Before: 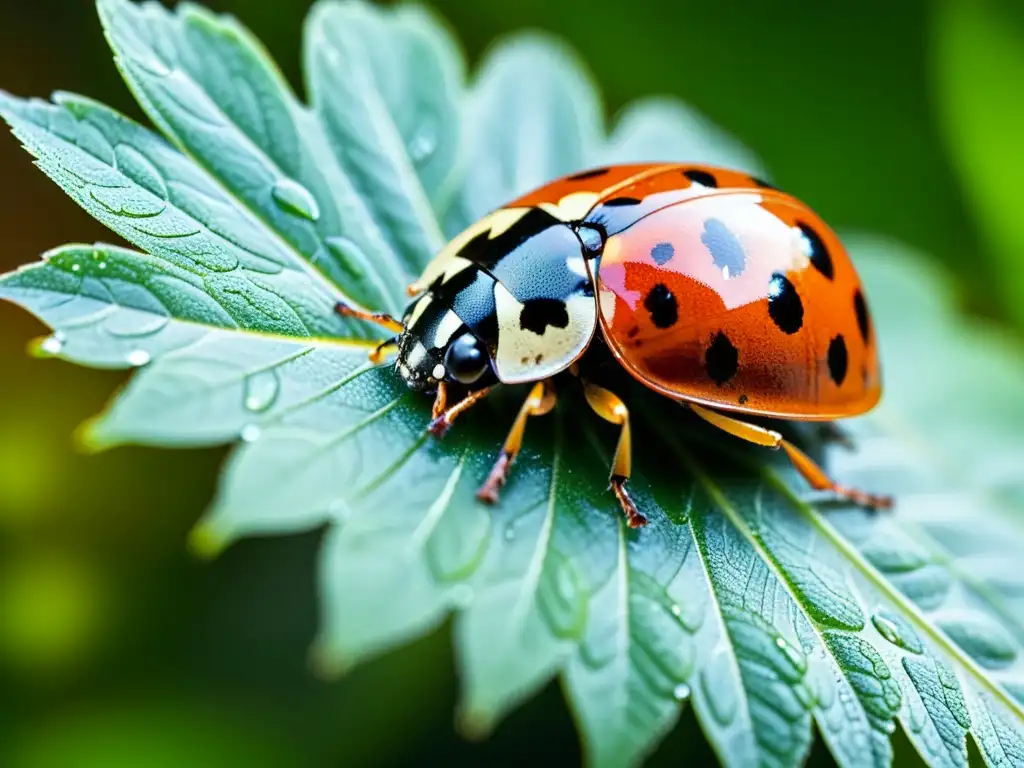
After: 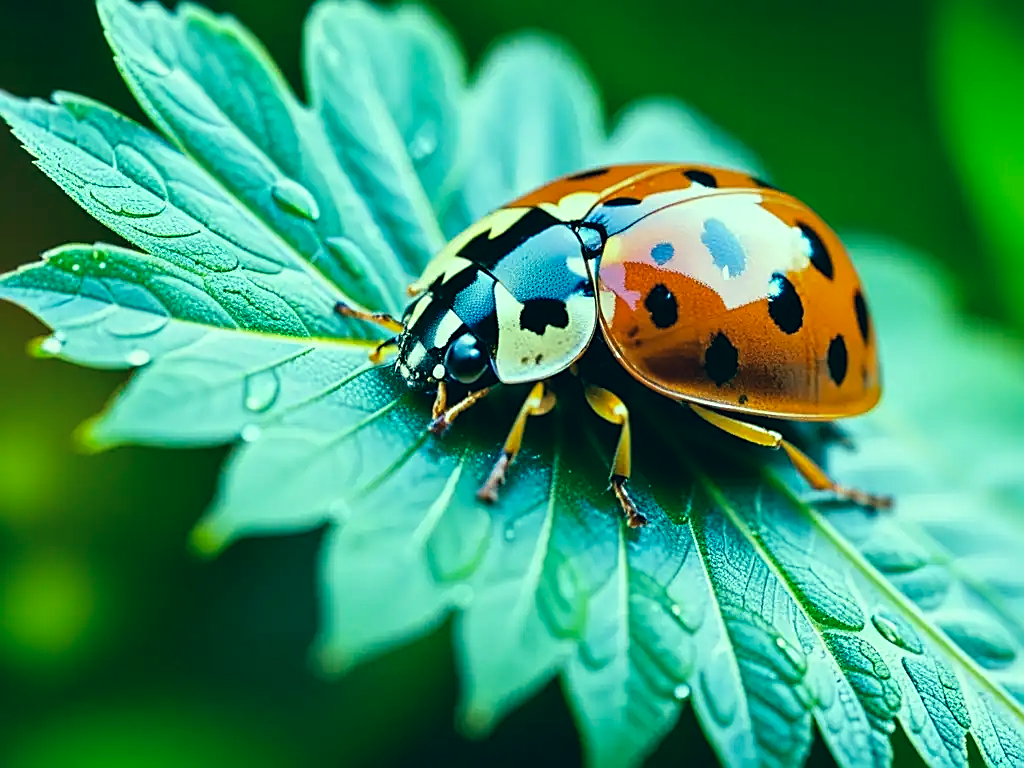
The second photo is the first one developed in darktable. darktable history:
color correction: highlights a* -19.86, highlights b* 9.8, shadows a* -19.71, shadows b* -11.23
sharpen: on, module defaults
